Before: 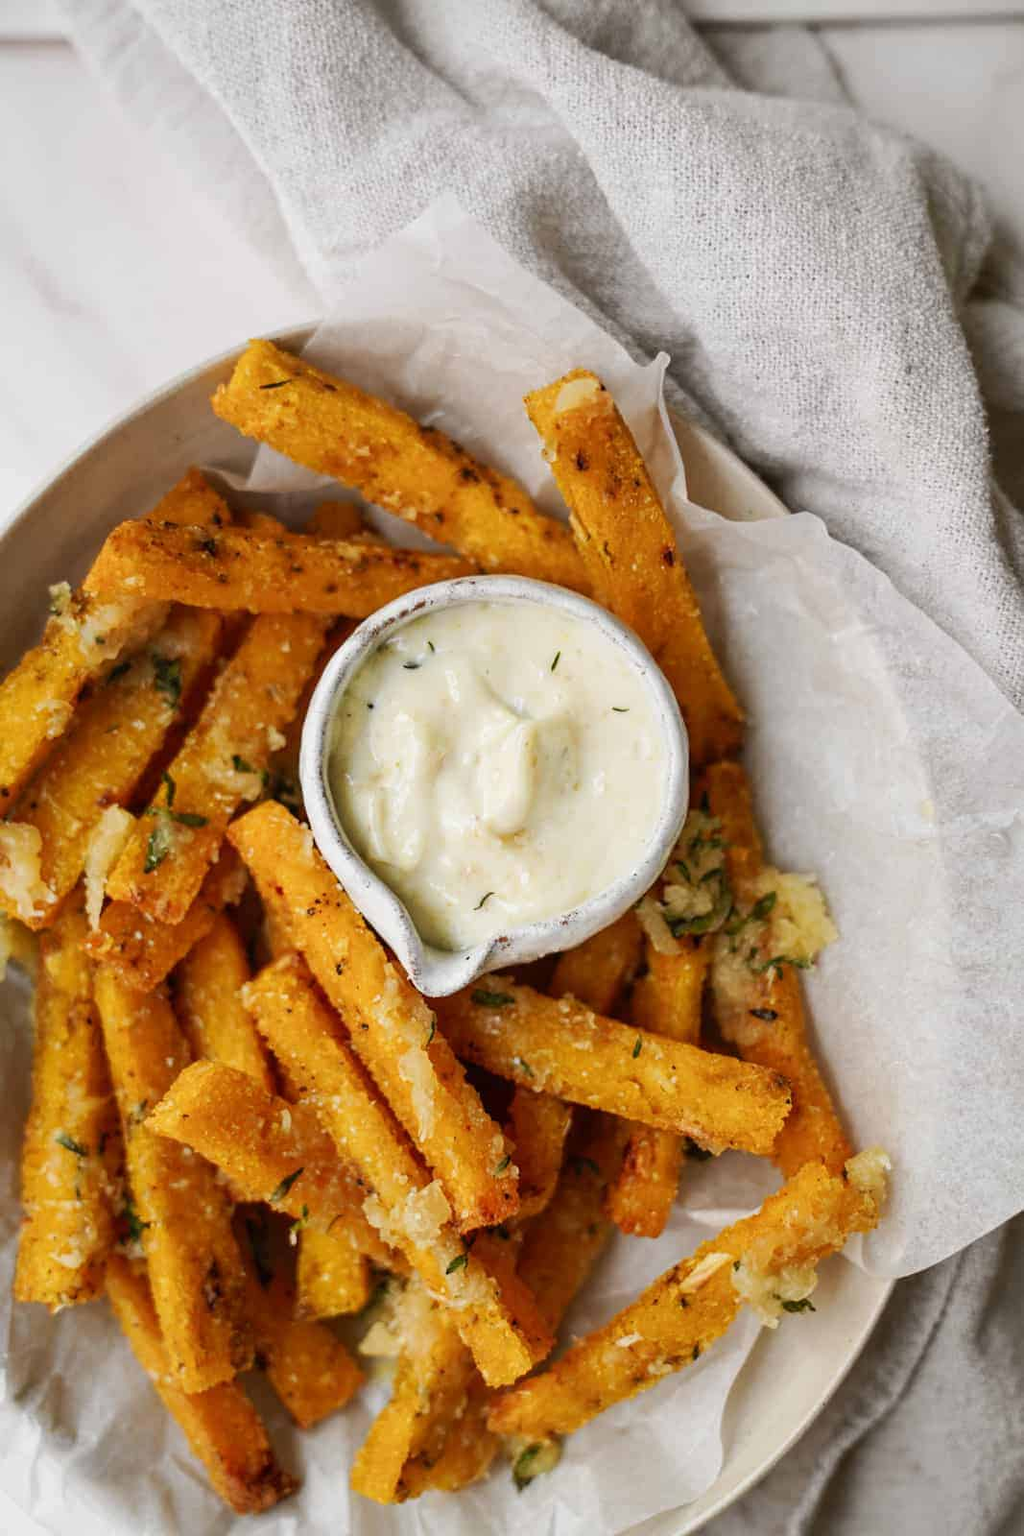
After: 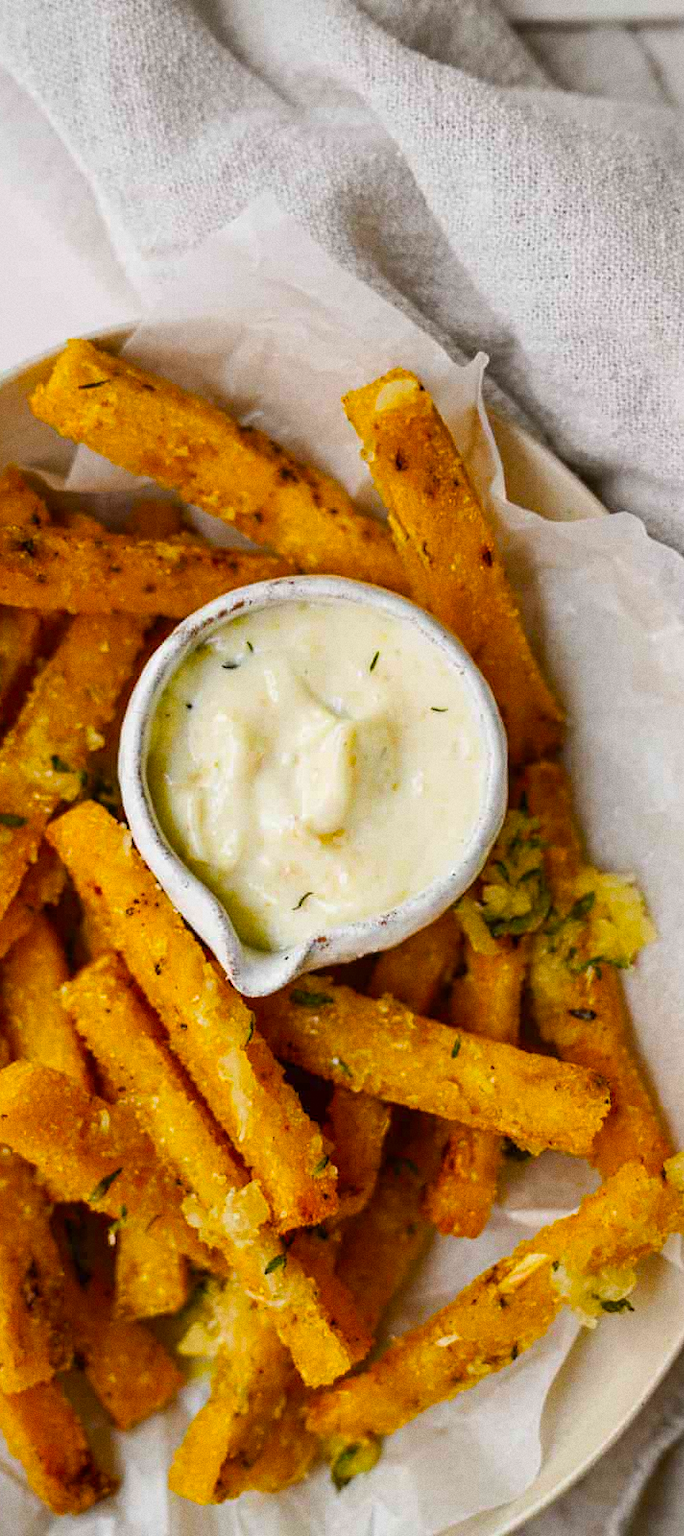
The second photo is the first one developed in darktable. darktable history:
grain: coarseness 0.09 ISO
crop and rotate: left 17.732%, right 15.423%
rotate and perspective: crop left 0, crop top 0
color balance rgb: linear chroma grading › global chroma 15%, perceptual saturation grading › global saturation 30%
